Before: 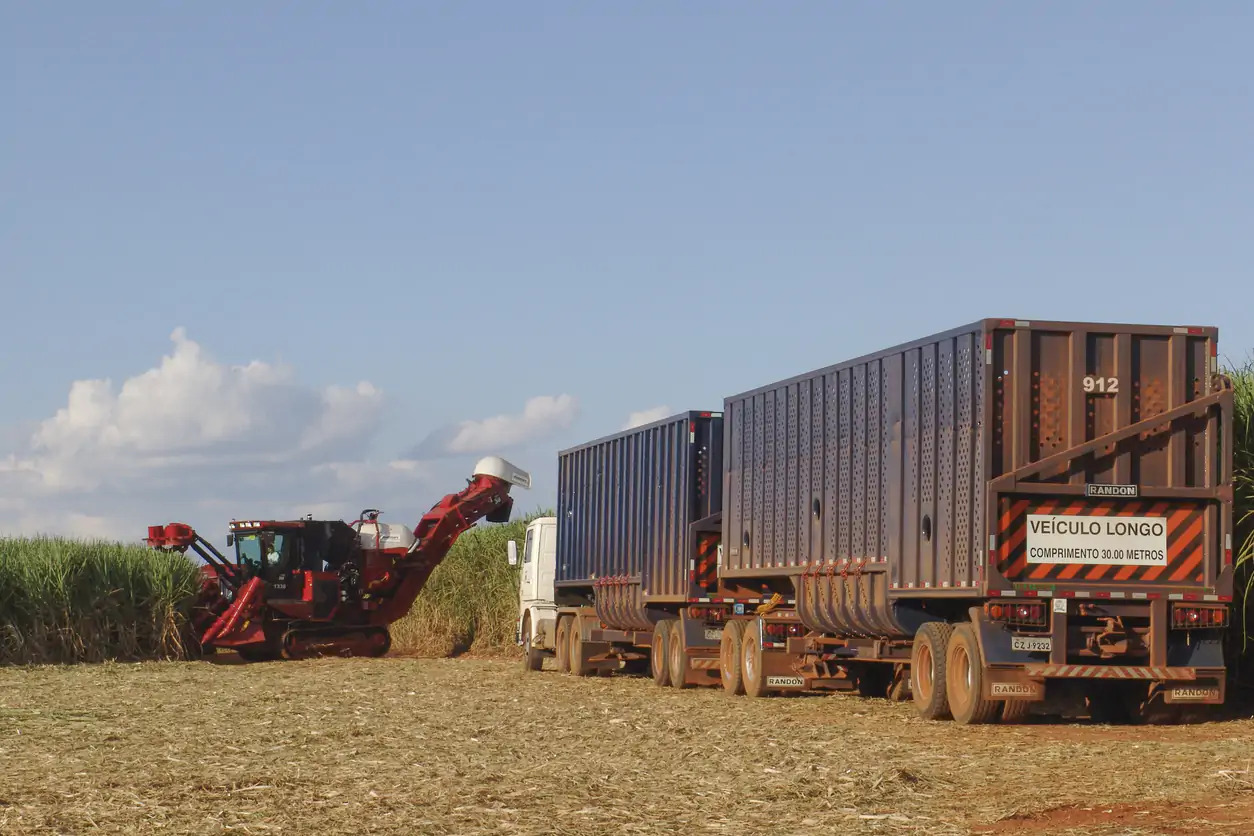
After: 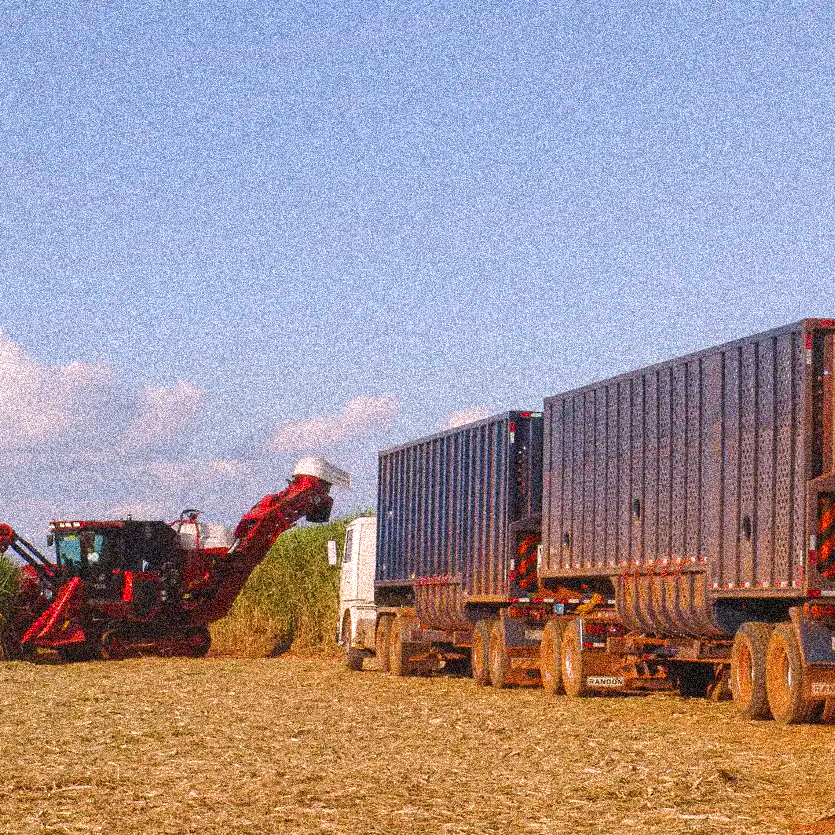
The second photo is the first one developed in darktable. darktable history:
color balance rgb: perceptual saturation grading › global saturation 34.05%, global vibrance 5.56%
crop and rotate: left 14.385%, right 18.948%
white balance: red 1.127, blue 0.943
exposure: exposure 0.207 EV, compensate highlight preservation false
grain: coarseness 3.75 ISO, strength 100%, mid-tones bias 0%
color correction: highlights a* -2.24, highlights b* -18.1
